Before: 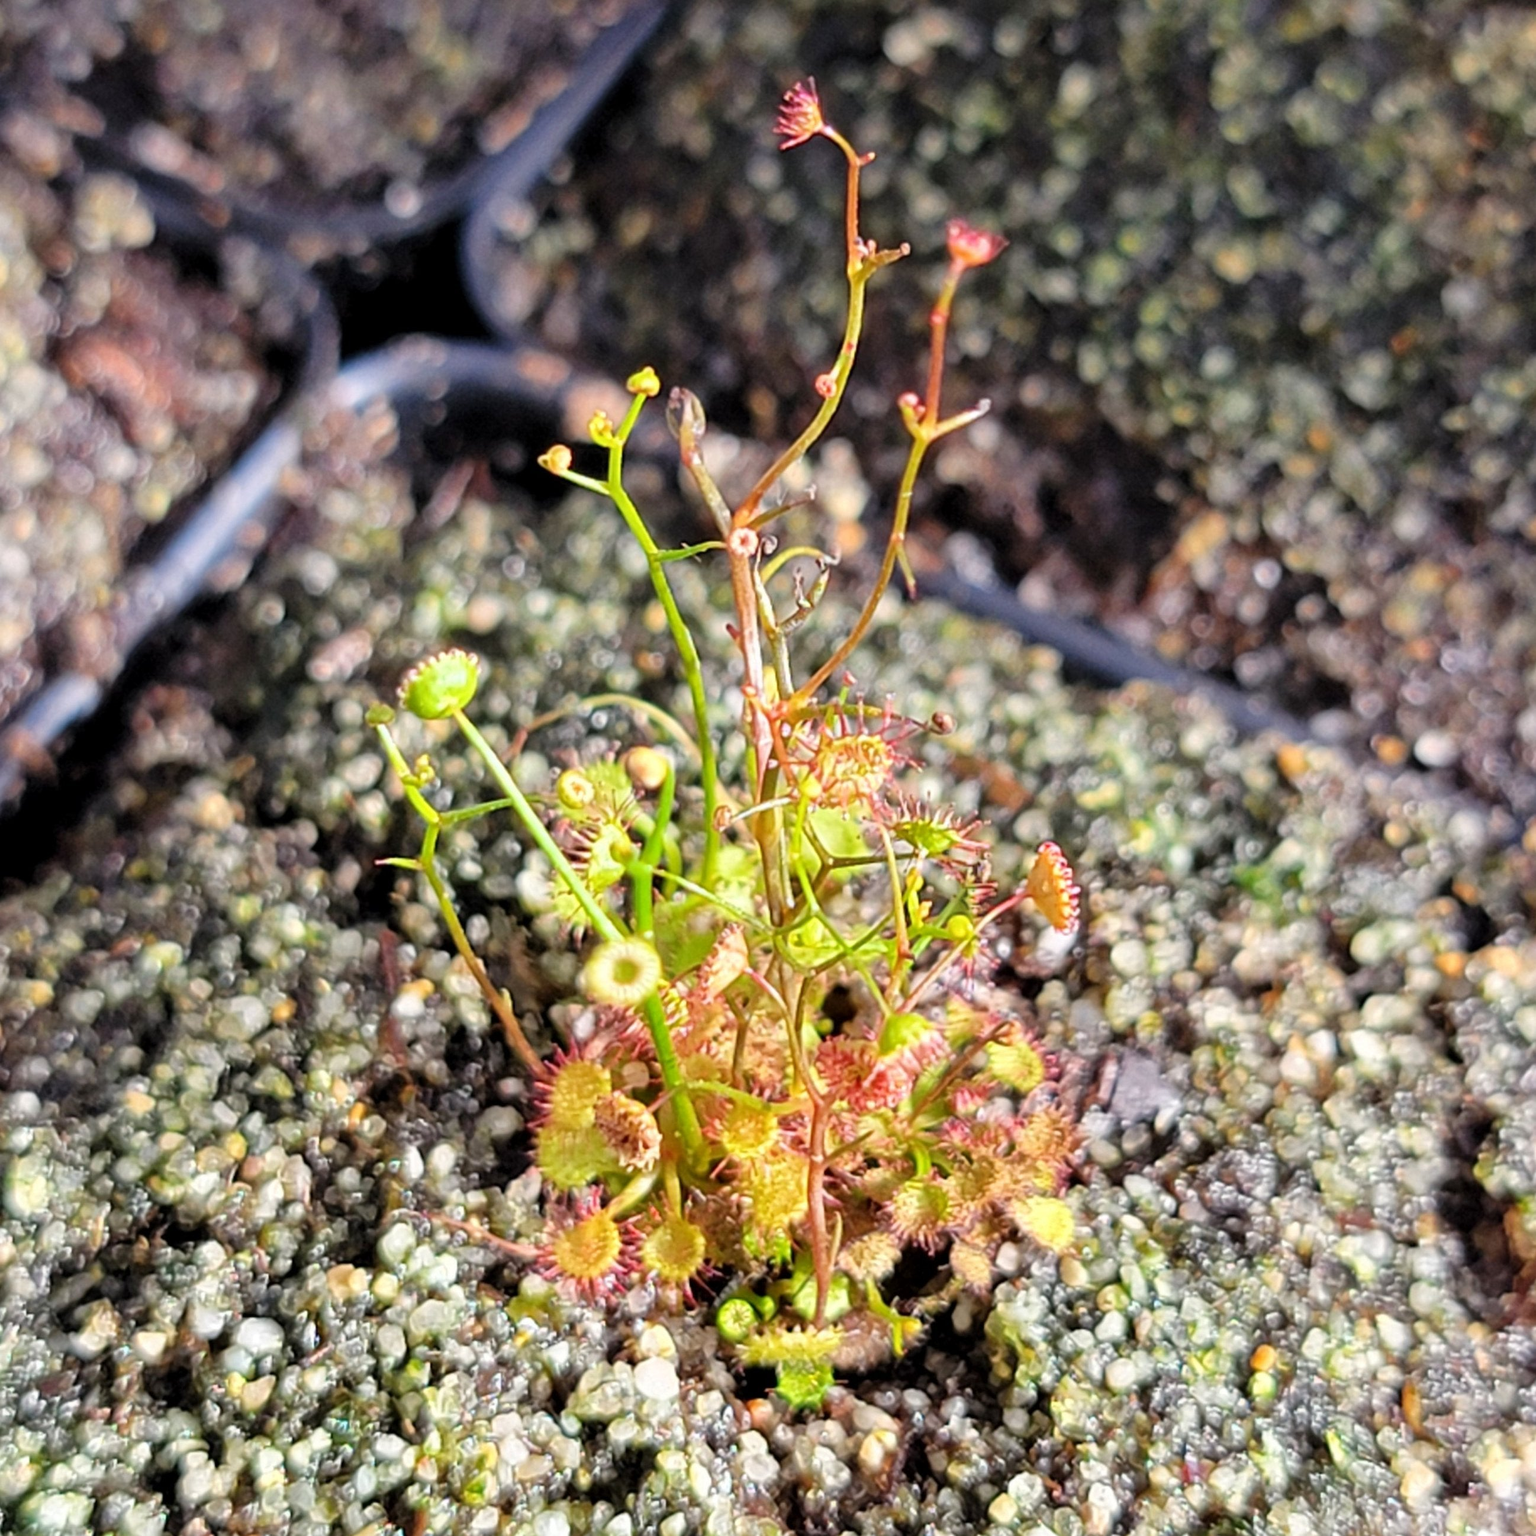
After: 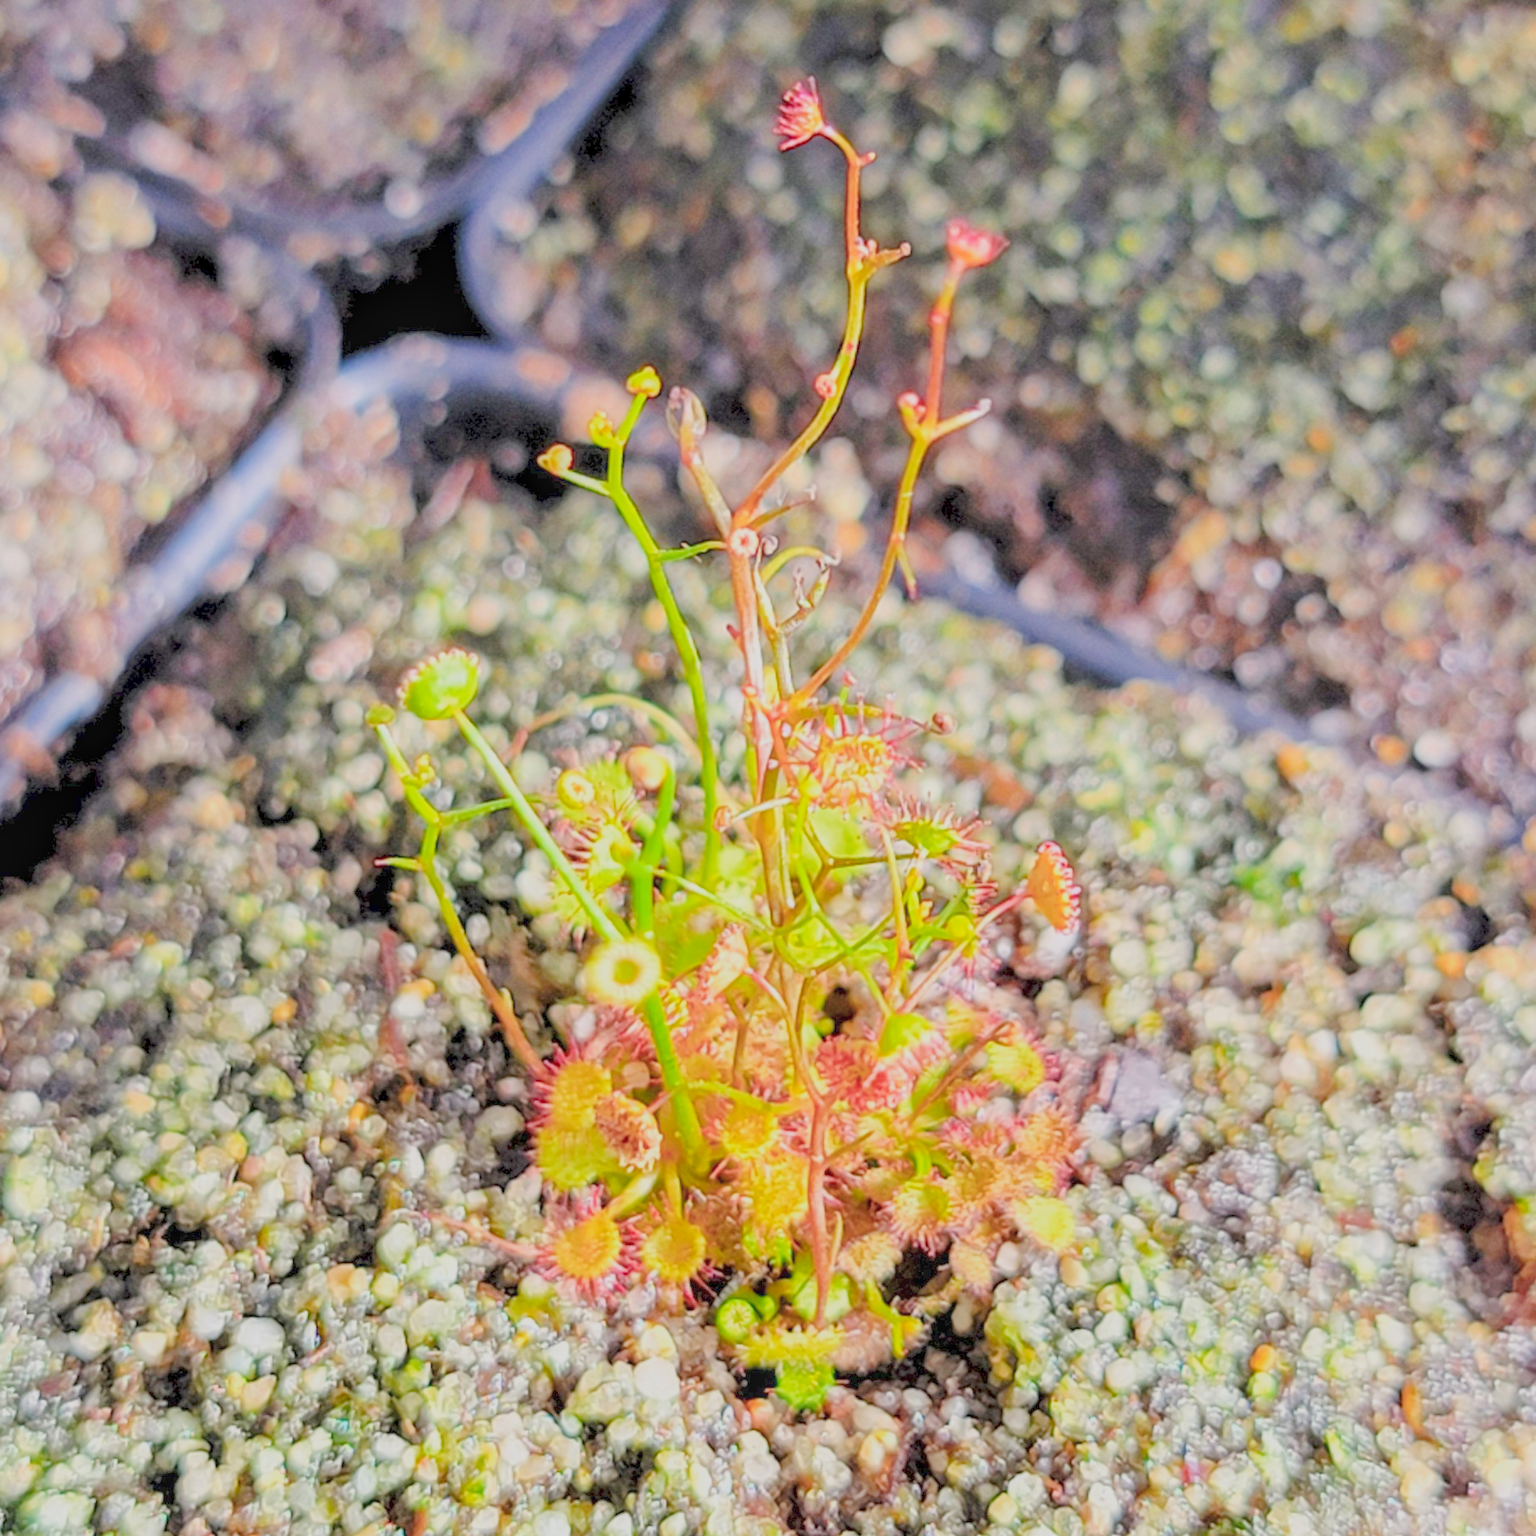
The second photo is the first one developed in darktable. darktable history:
color balance rgb: linear chroma grading › global chroma 9.357%, perceptual saturation grading › global saturation 19.743%
exposure: black level correction 0, exposure 1.74 EV, compensate exposure bias true, compensate highlight preservation false
contrast brightness saturation: contrast 0.026, brightness 0.069, saturation 0.123
filmic rgb: black relative exposure -15.89 EV, white relative exposure 7.96 EV, hardness 4.18, latitude 50.15%, contrast 0.505, iterations of high-quality reconstruction 0
local contrast: on, module defaults
